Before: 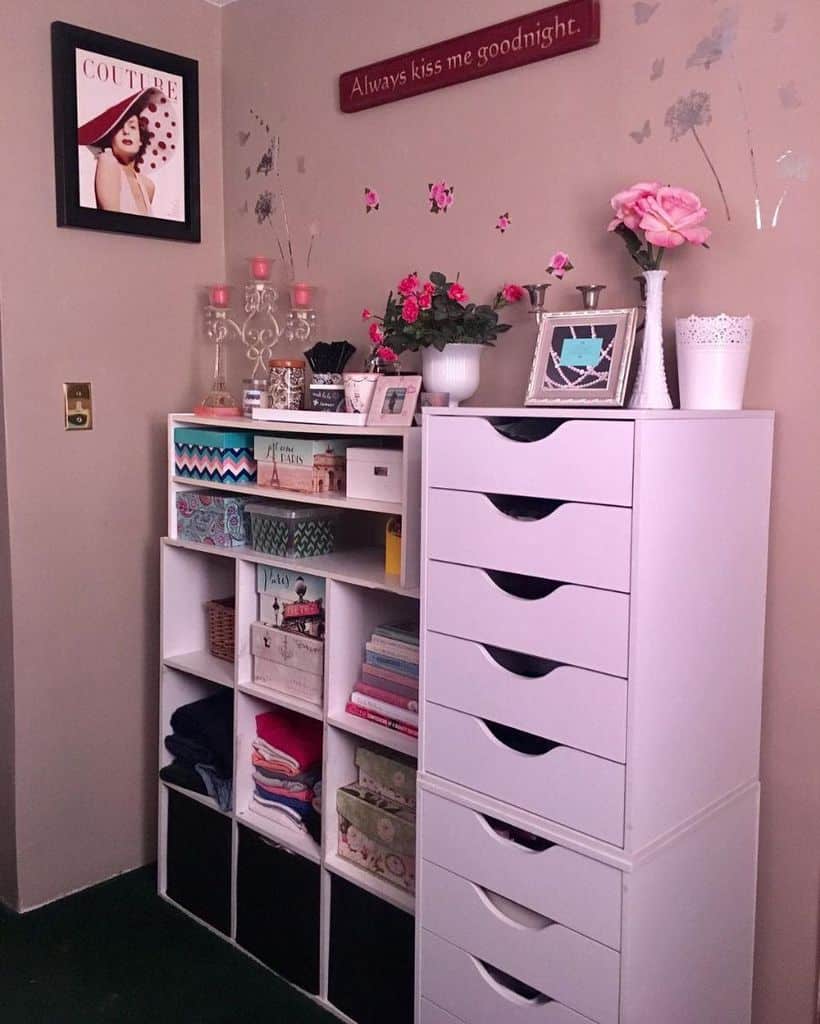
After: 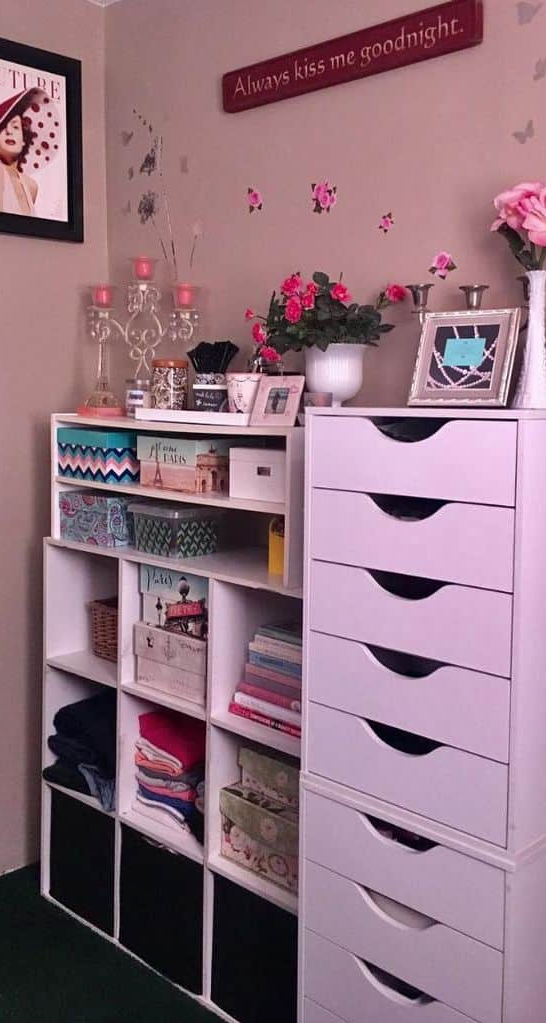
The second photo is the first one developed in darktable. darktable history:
shadows and highlights: soften with gaussian
crop and rotate: left 14.385%, right 18.948%
